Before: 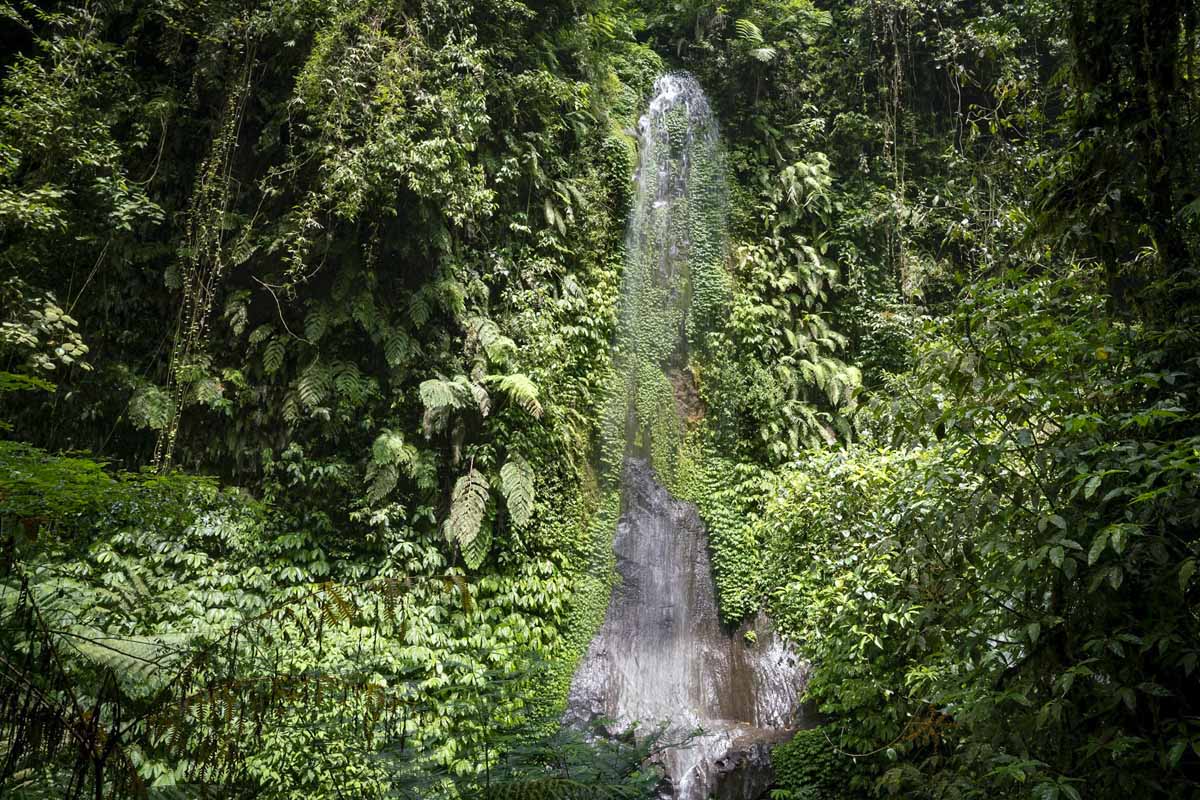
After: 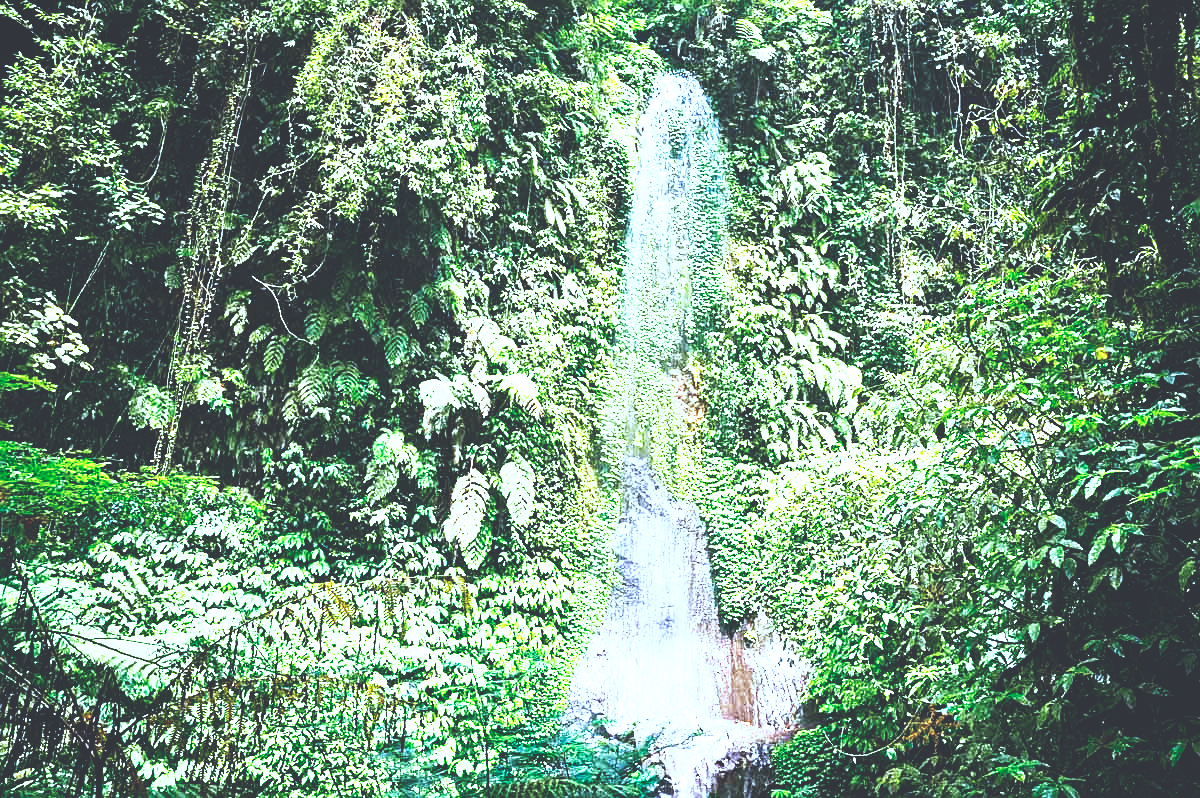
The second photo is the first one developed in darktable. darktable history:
crop: top 0.05%, bottom 0.098%
color correction: highlights a* -2.24, highlights b* -18.1
sharpen: on, module defaults
white balance: red 0.967, blue 1.049
exposure: exposure 2 EV, compensate highlight preservation false
base curve: curves: ch0 [(0, 0.036) (0.007, 0.037) (0.604, 0.887) (1, 1)], preserve colors none
